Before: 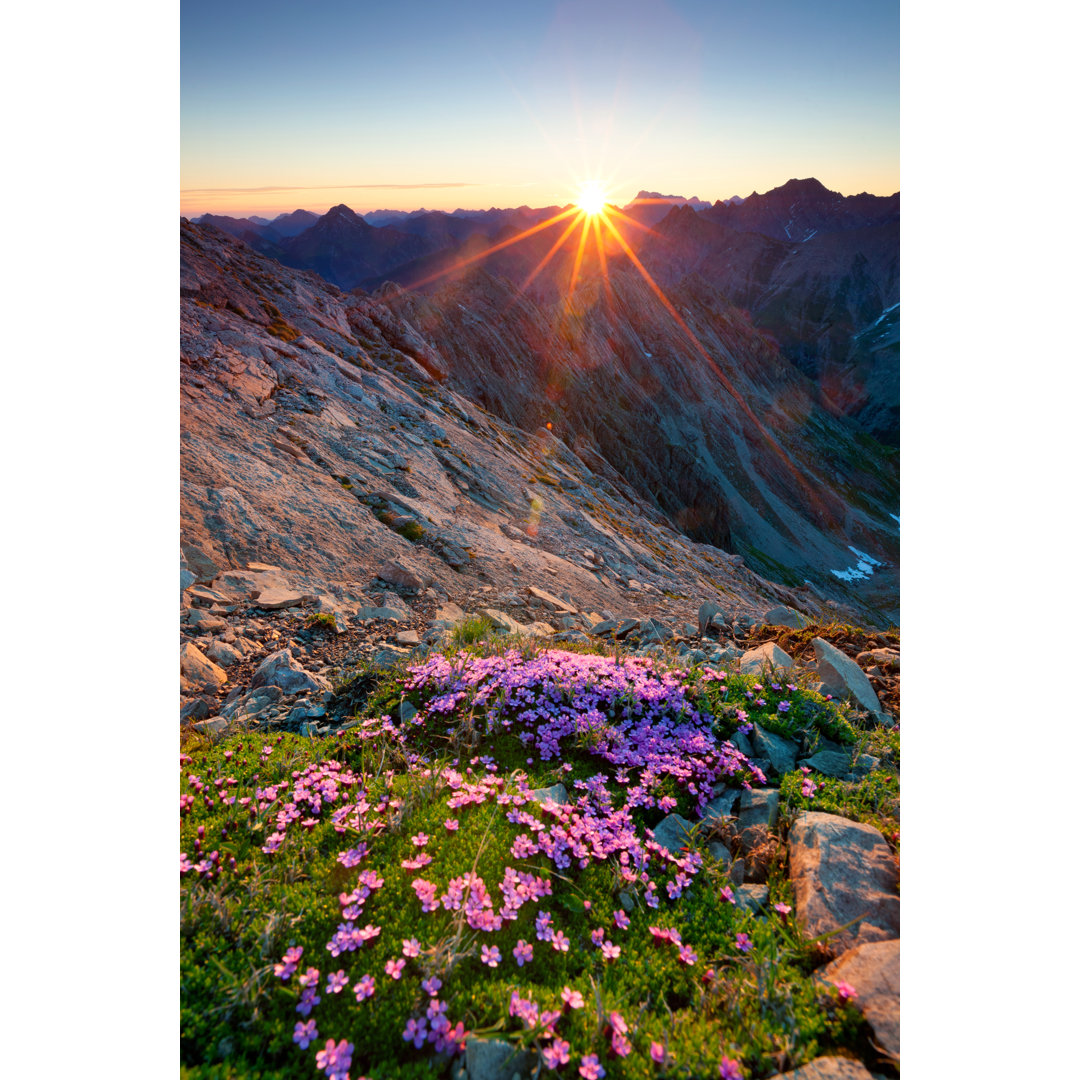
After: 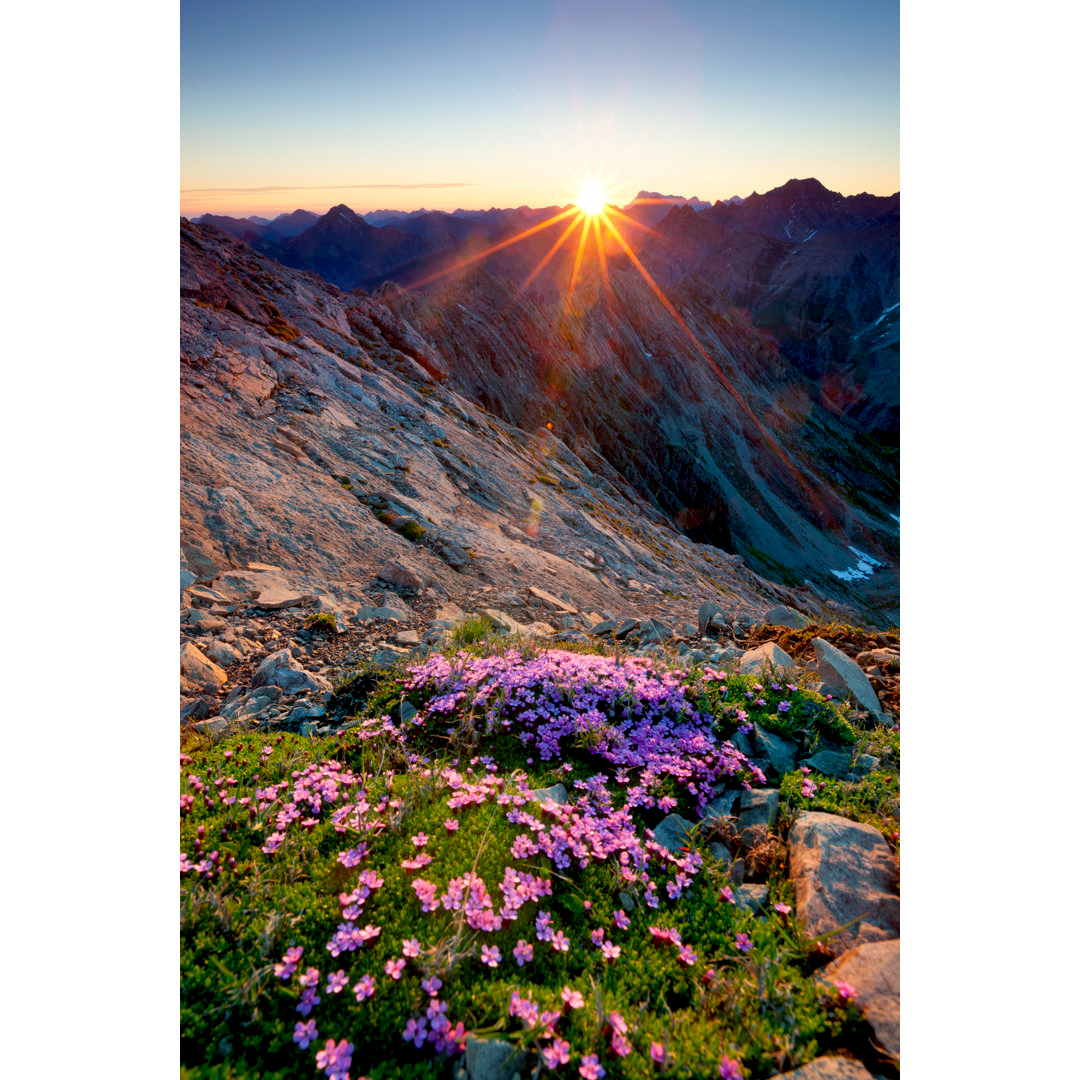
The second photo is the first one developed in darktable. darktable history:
haze removal: strength -0.05
exposure: black level correction 0.012, compensate highlight preservation false
